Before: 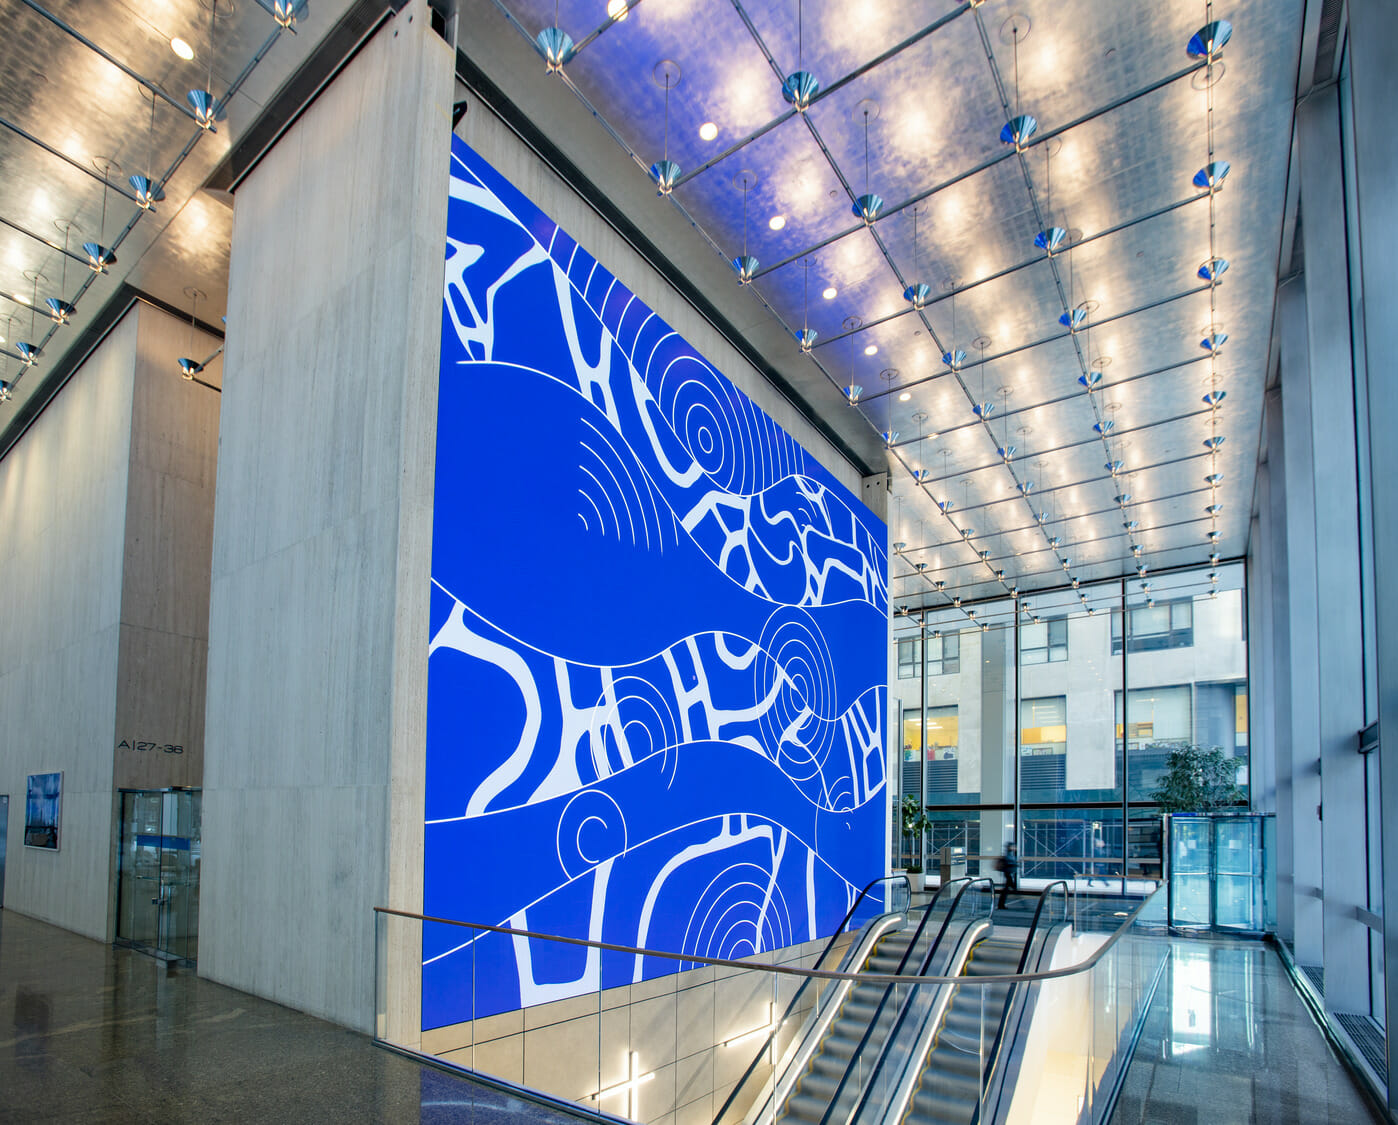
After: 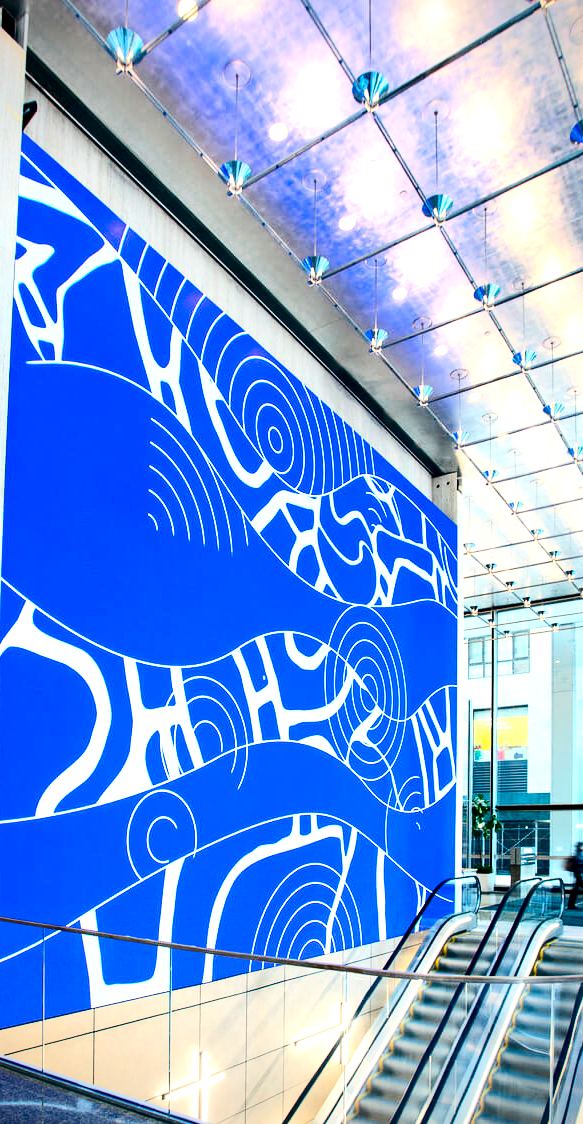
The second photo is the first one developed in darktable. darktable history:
crop: left 30.822%, right 27.404%
vignetting: brightness -0.587, saturation -0.113
exposure: black level correction 0.001, exposure 0.957 EV, compensate exposure bias true, compensate highlight preservation false
contrast brightness saturation: contrast 0.278
